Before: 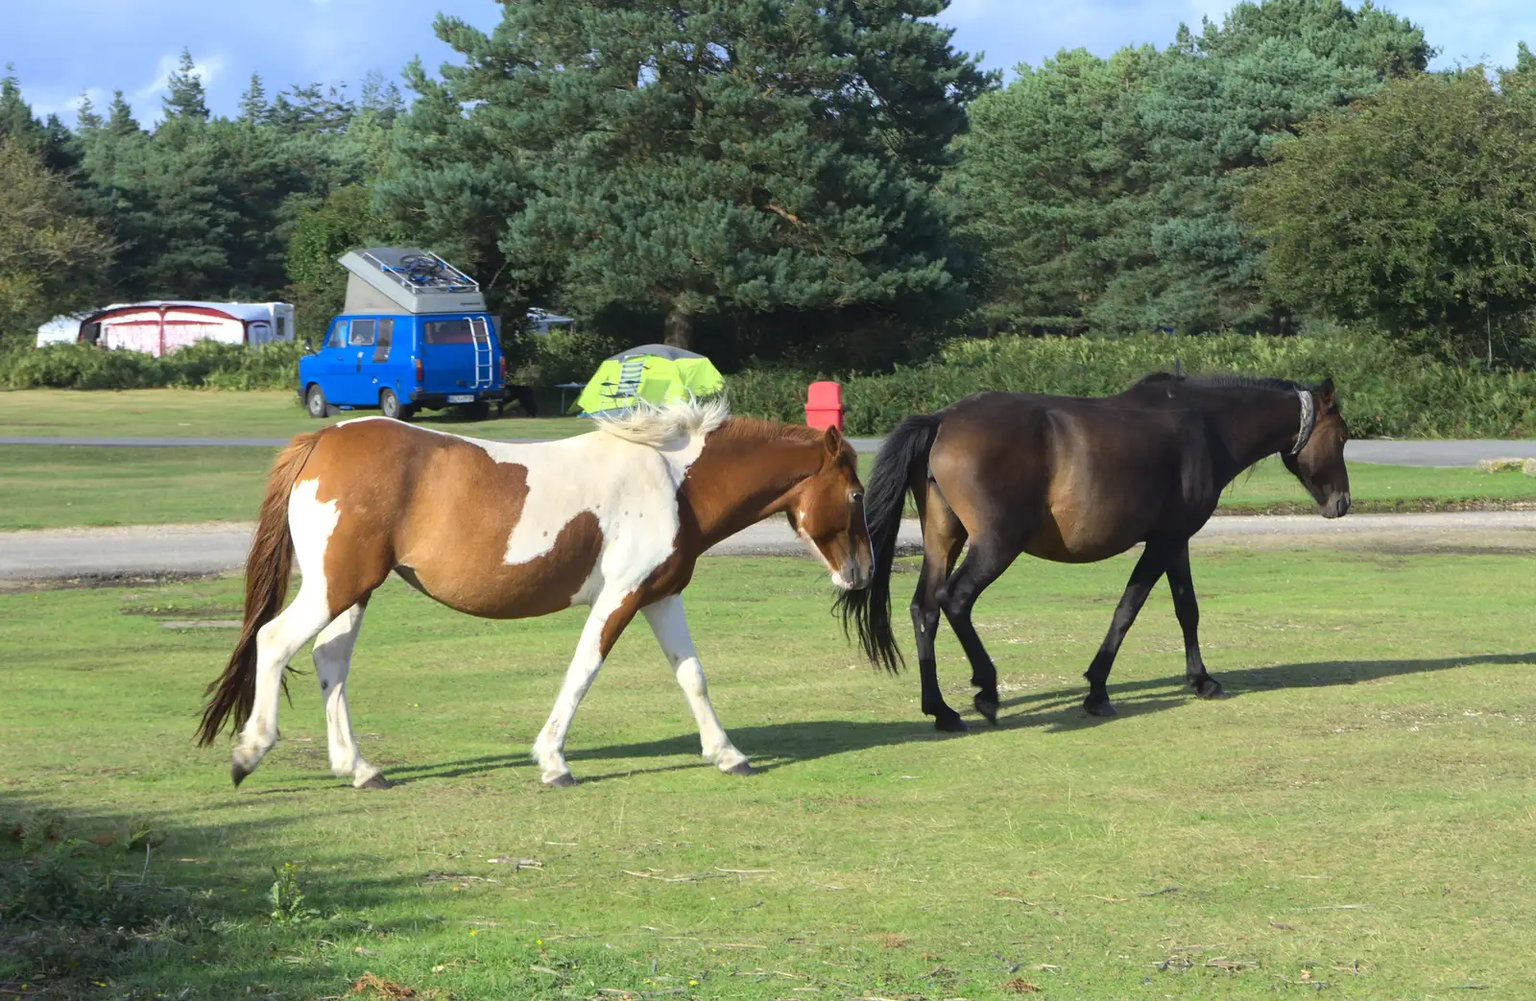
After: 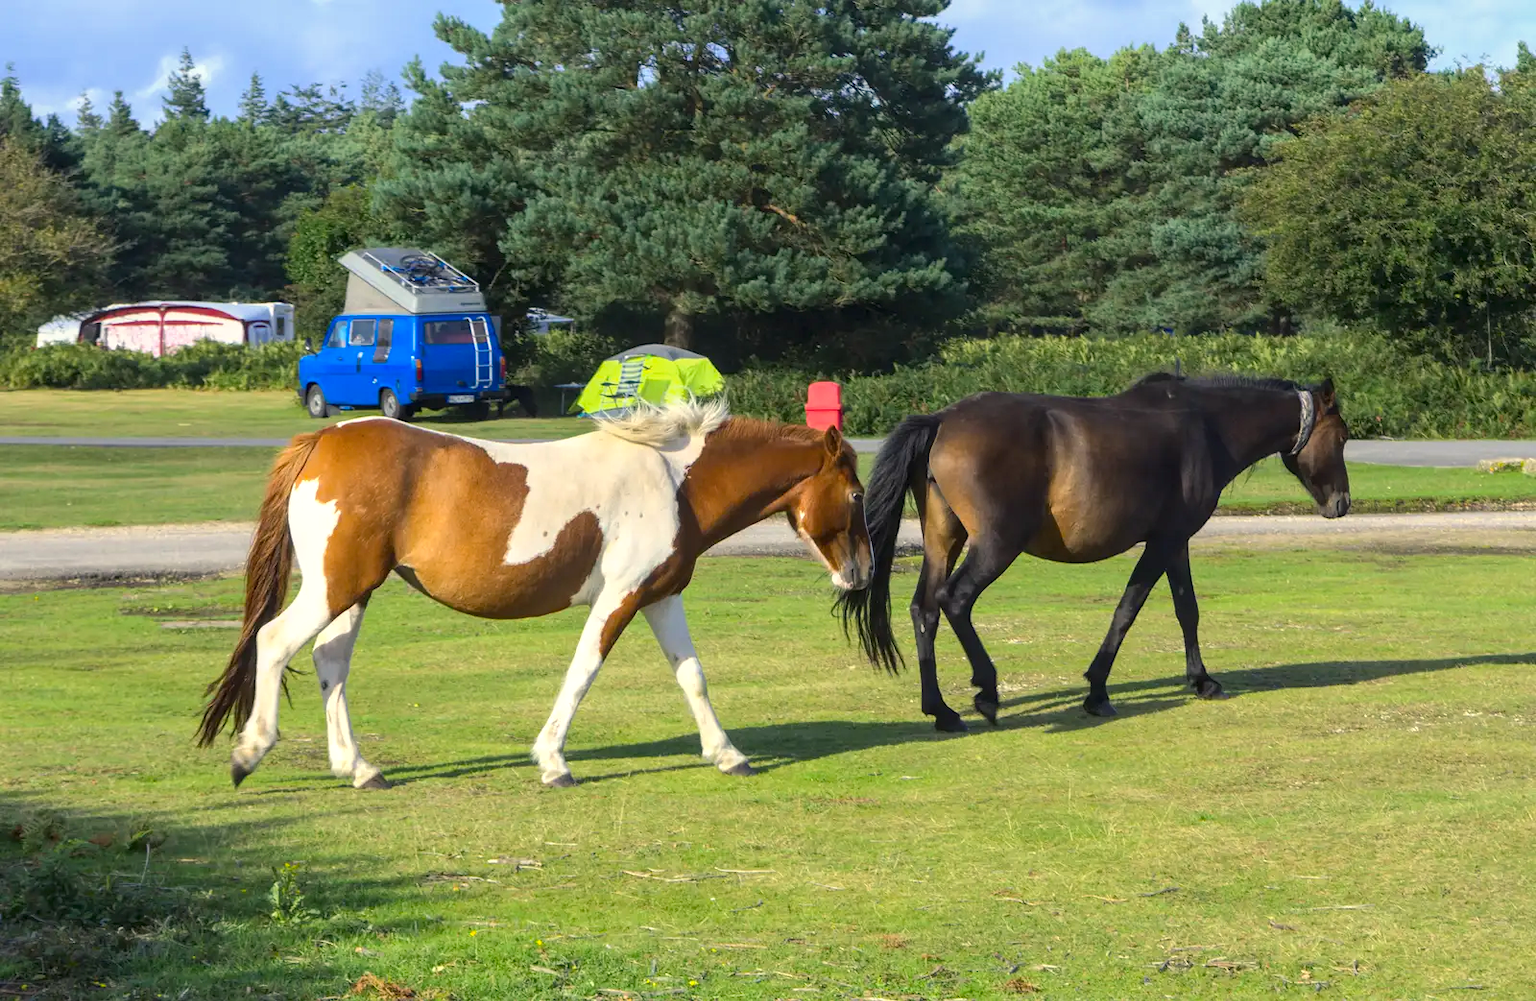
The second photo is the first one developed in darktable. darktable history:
local contrast: on, module defaults
color balance rgb: highlights gain › chroma 2.071%, highlights gain › hue 71.71°, perceptual saturation grading › global saturation 25.278%
